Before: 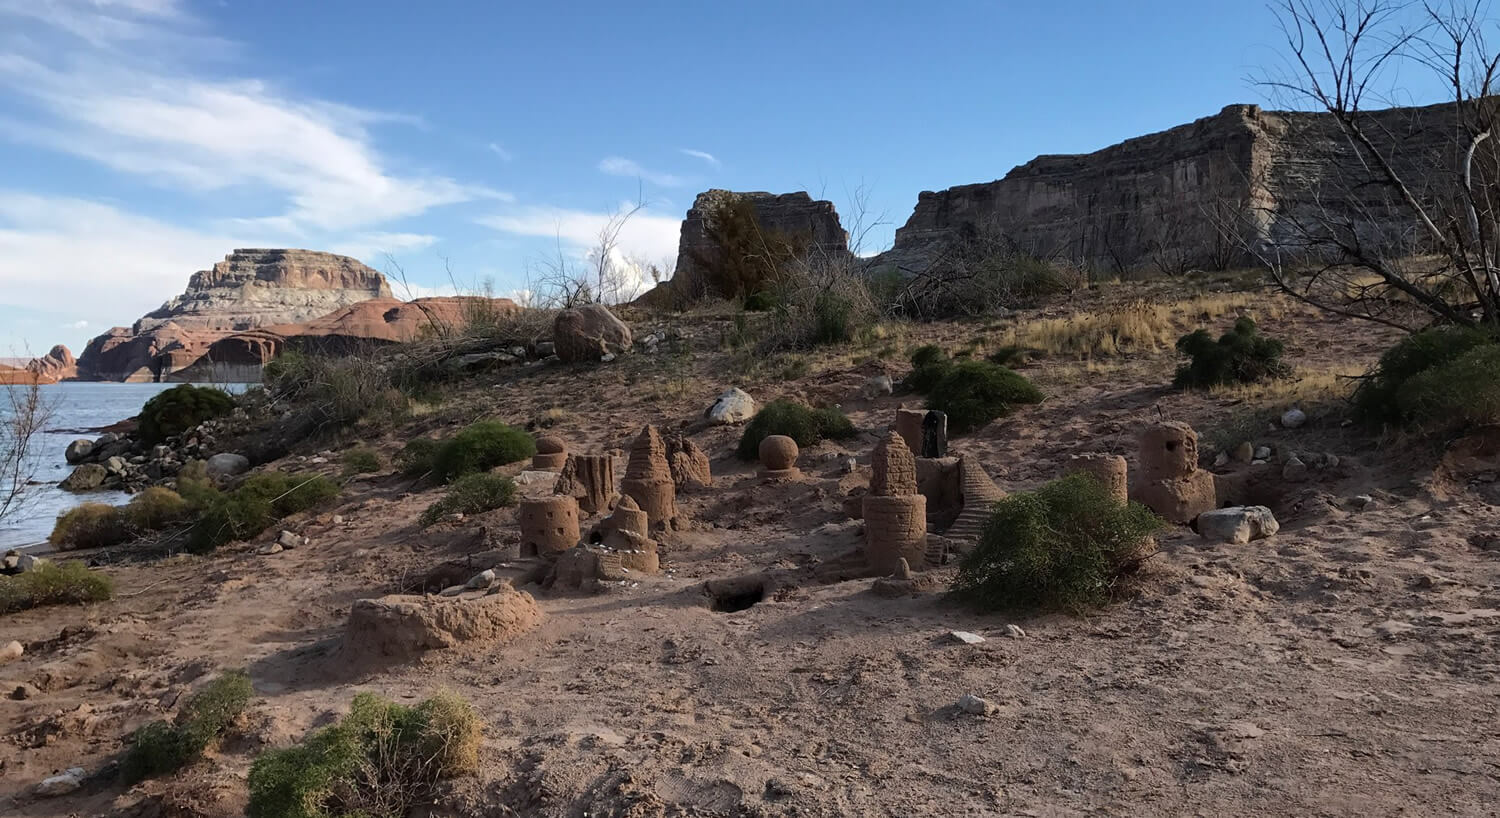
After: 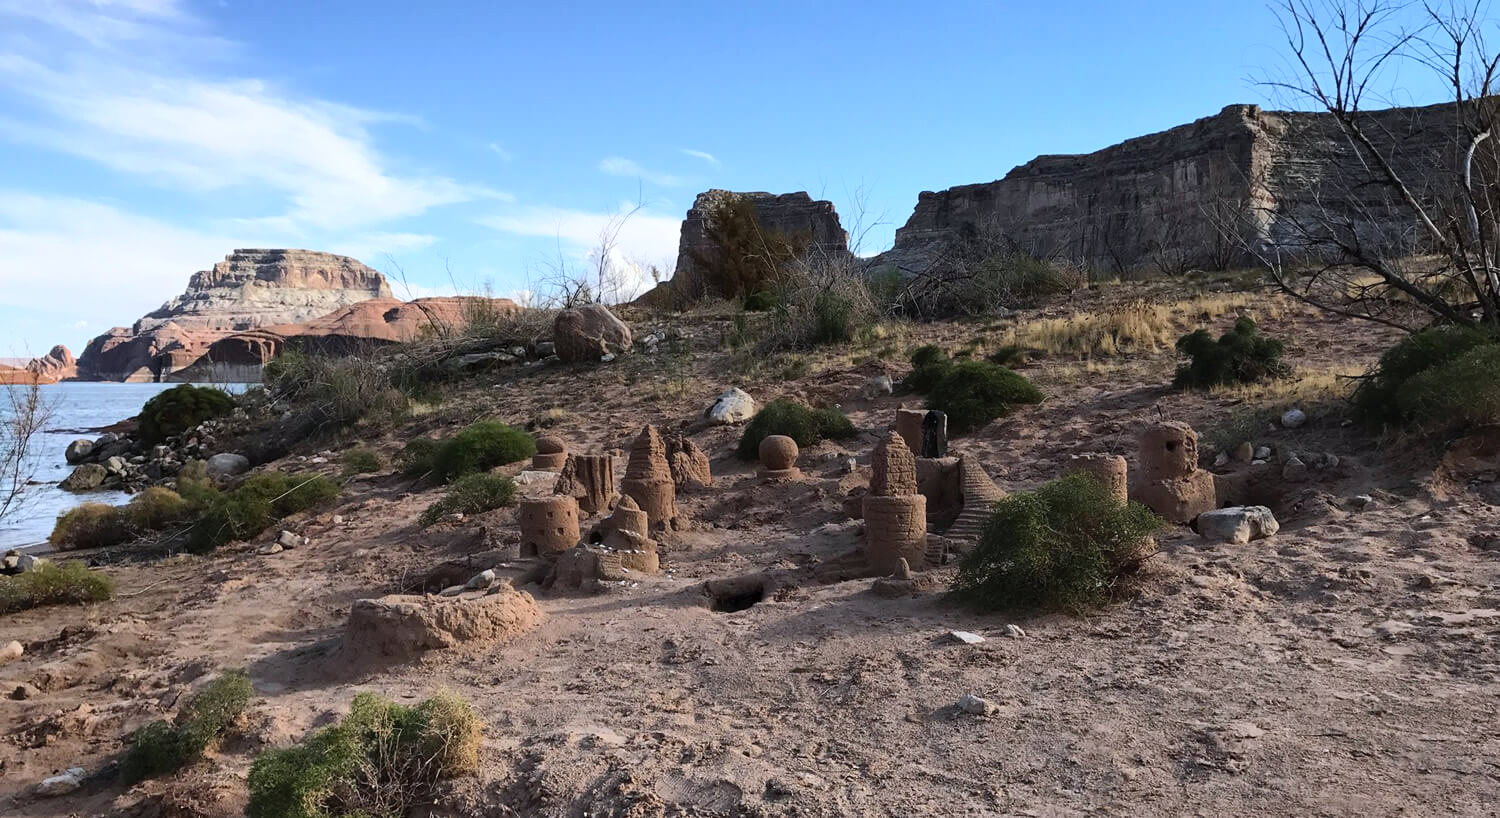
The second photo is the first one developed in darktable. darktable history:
contrast brightness saturation: contrast 0.2, brightness 0.15, saturation 0.14
white balance: red 0.98, blue 1.034
